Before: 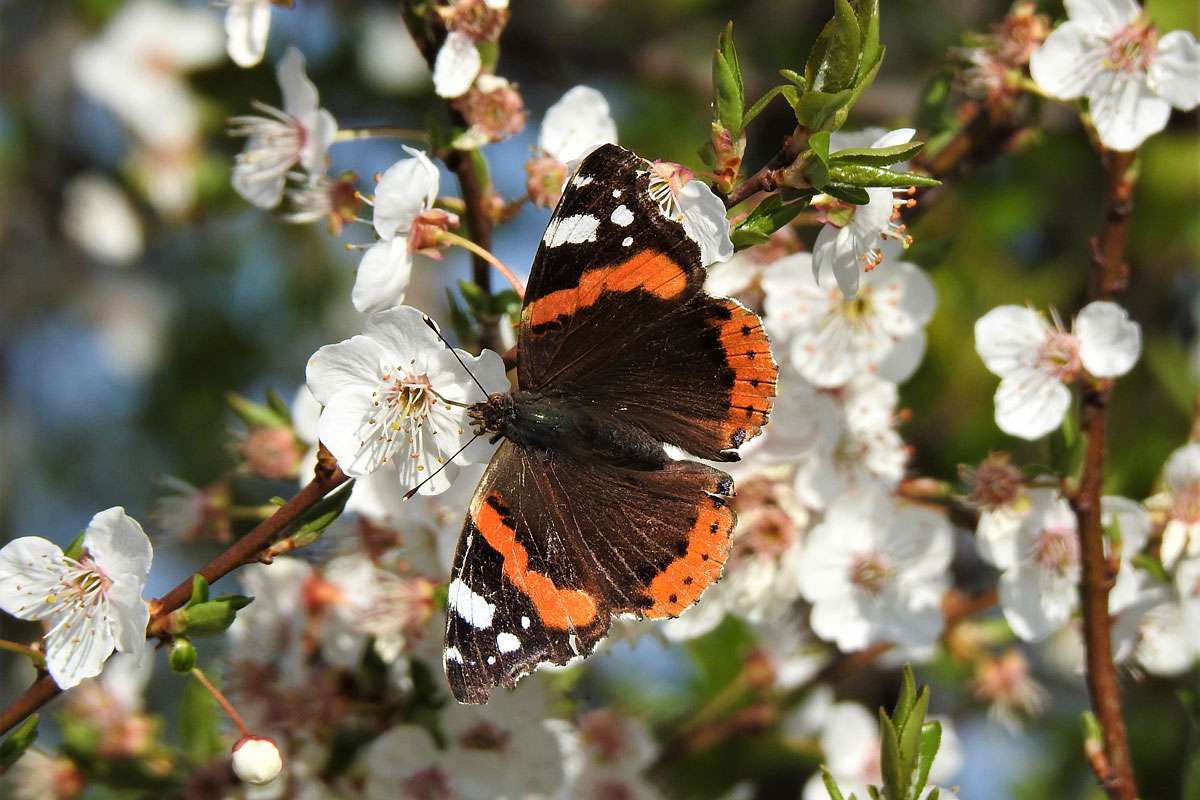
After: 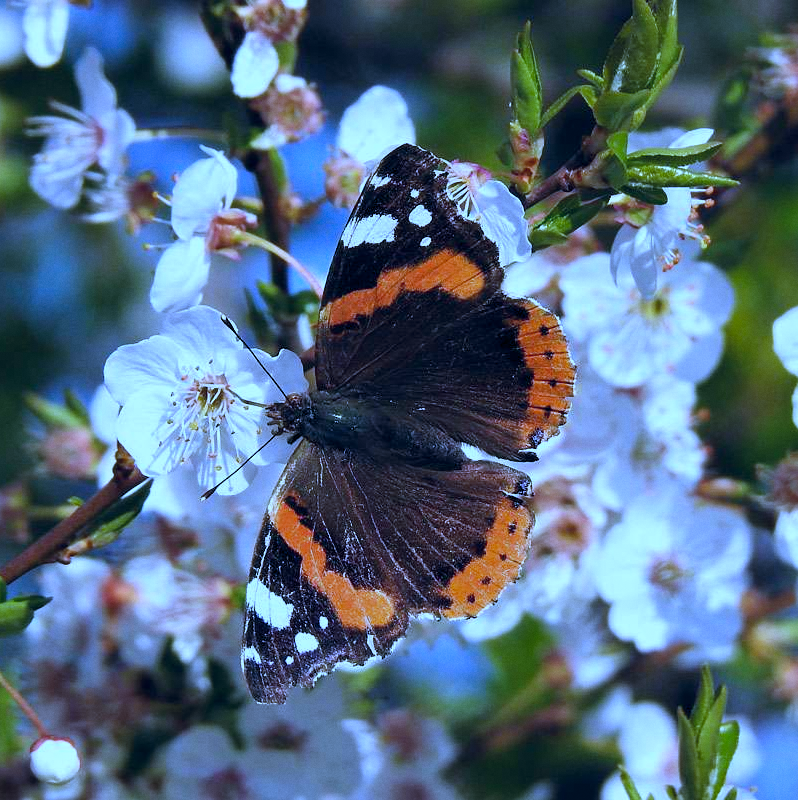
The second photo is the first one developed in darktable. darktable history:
color balance rgb: shadows lift › hue 87.51°, highlights gain › chroma 0.68%, highlights gain › hue 55.1°, global offset › chroma 0.13%, global offset › hue 253.66°, linear chroma grading › global chroma 0.5%, perceptual saturation grading › global saturation 16.38%
crop: left 16.899%, right 16.556%
white balance: red 0.766, blue 1.537
grain: coarseness 0.09 ISO, strength 10%
